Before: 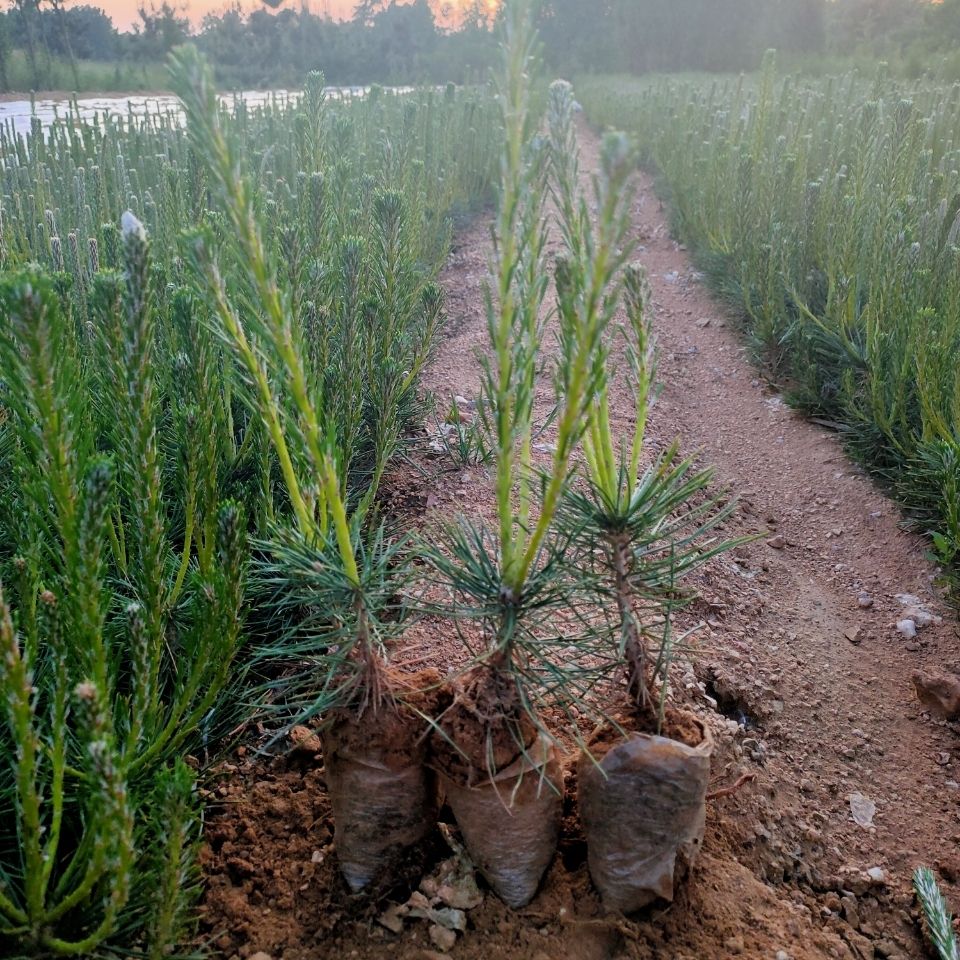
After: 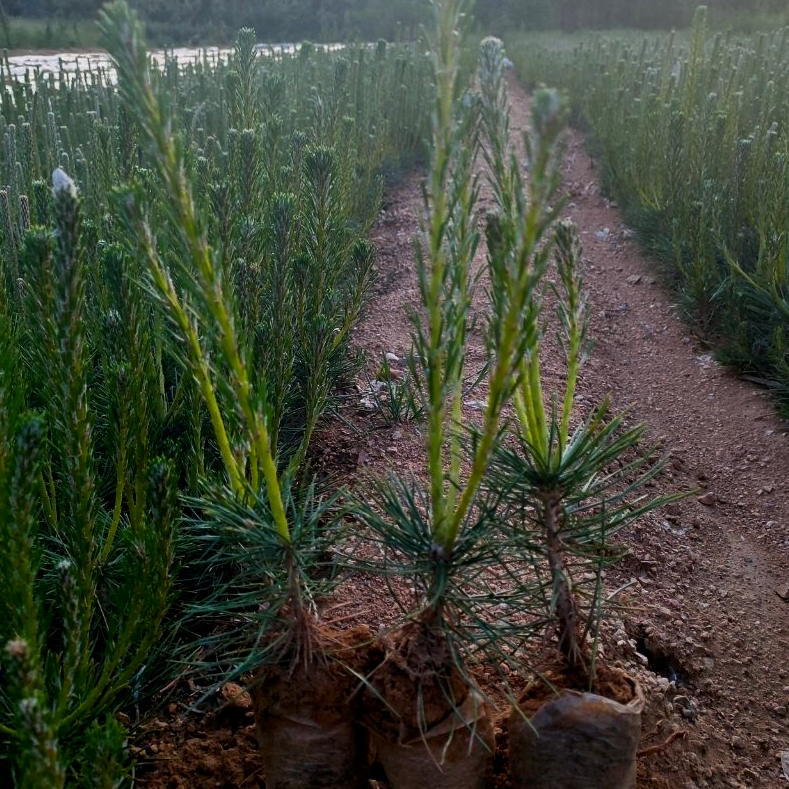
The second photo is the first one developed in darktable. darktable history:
color balance rgb: perceptual brilliance grading › highlights 14.29%, perceptual brilliance grading › mid-tones -5.92%, perceptual brilliance grading › shadows -26.83%, global vibrance 31.18%
exposure: exposure -0.462 EV, compensate highlight preservation false
shadows and highlights: shadows 5, soften with gaussian
contrast brightness saturation: brightness -0.09
crop and rotate: left 7.196%, top 4.574%, right 10.605%, bottom 13.178%
